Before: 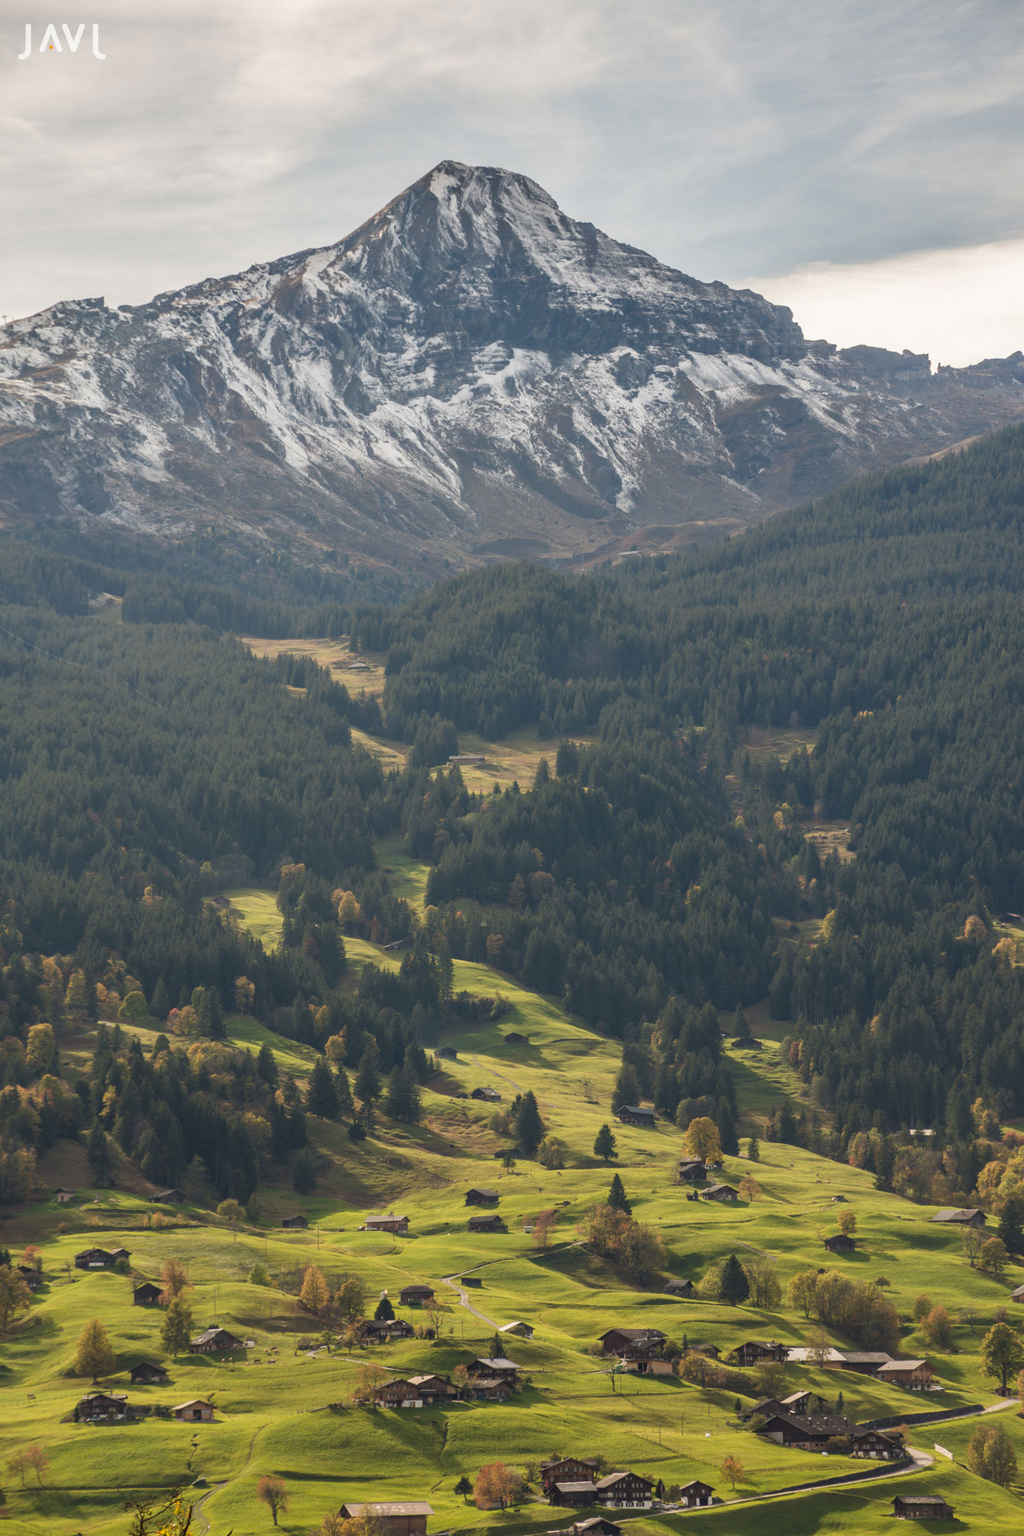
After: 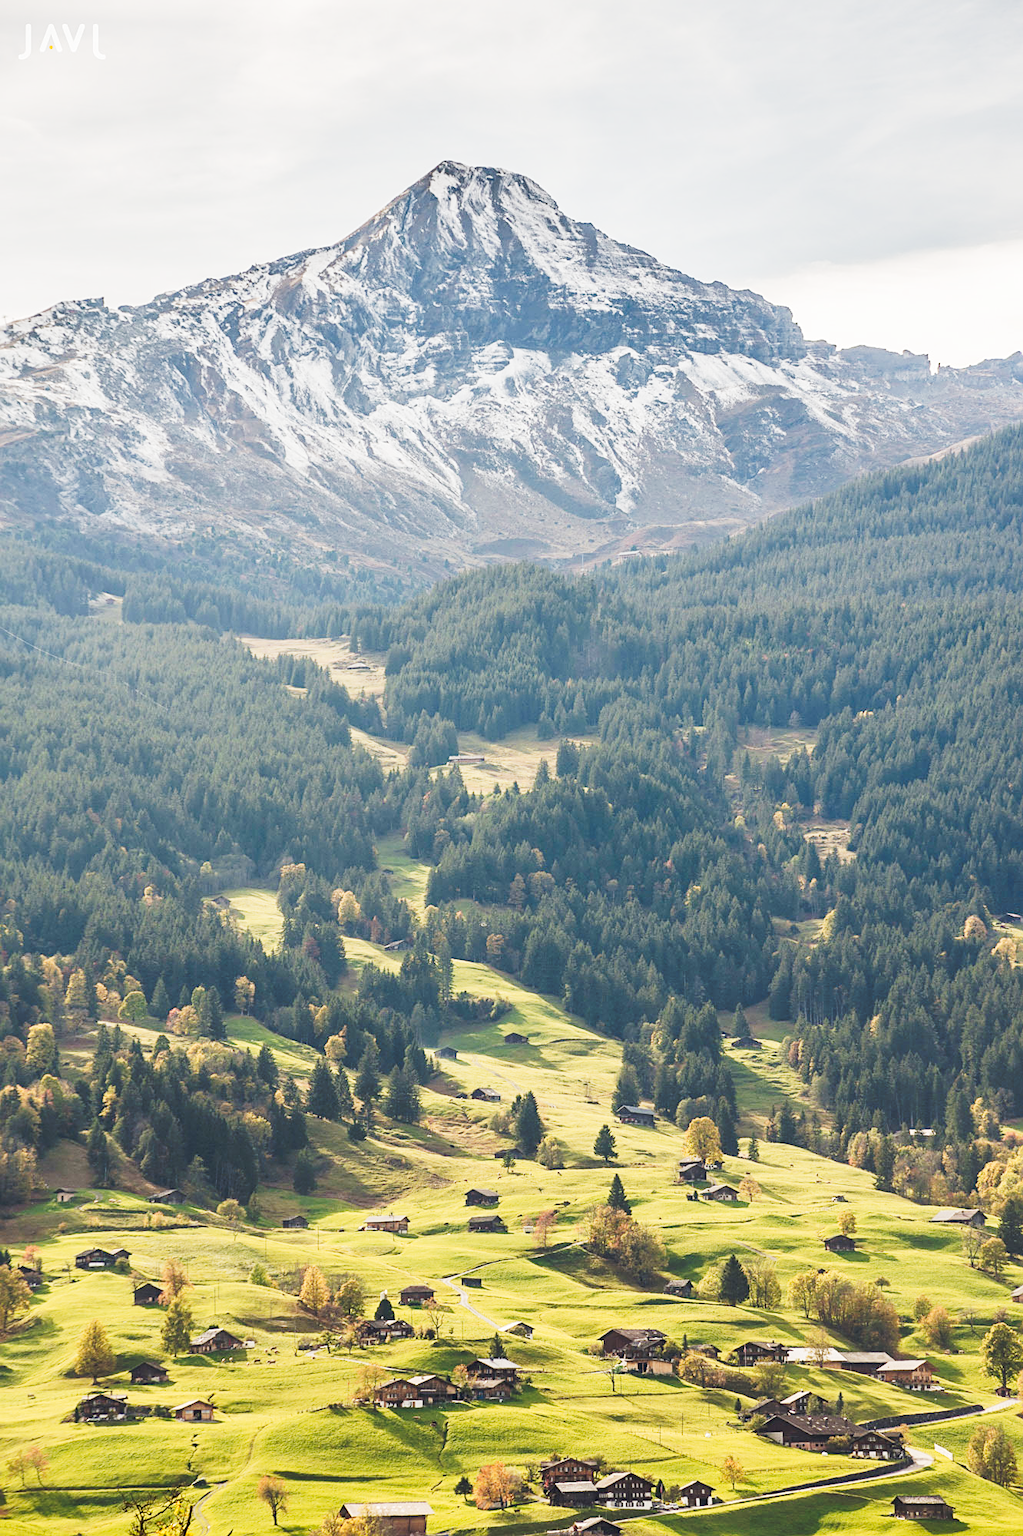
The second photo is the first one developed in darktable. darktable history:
sharpen: on, module defaults
shadows and highlights: shadows 37.27, highlights -28.18, soften with gaussian
tone curve: curves: ch0 [(0, 0) (0.003, 0.004) (0.011, 0.015) (0.025, 0.034) (0.044, 0.061) (0.069, 0.095) (0.1, 0.137) (0.136, 0.187) (0.177, 0.244) (0.224, 0.308) (0.277, 0.415) (0.335, 0.532) (0.399, 0.642) (0.468, 0.747) (0.543, 0.829) (0.623, 0.886) (0.709, 0.924) (0.801, 0.951) (0.898, 0.975) (1, 1)], preserve colors none
